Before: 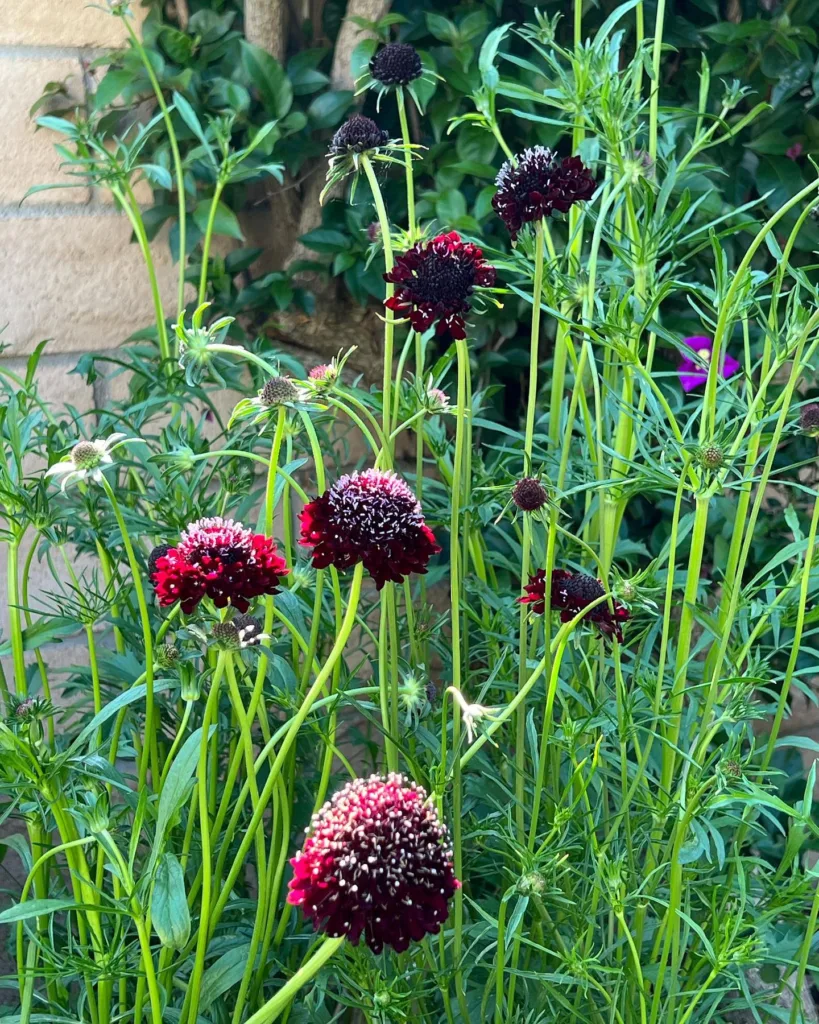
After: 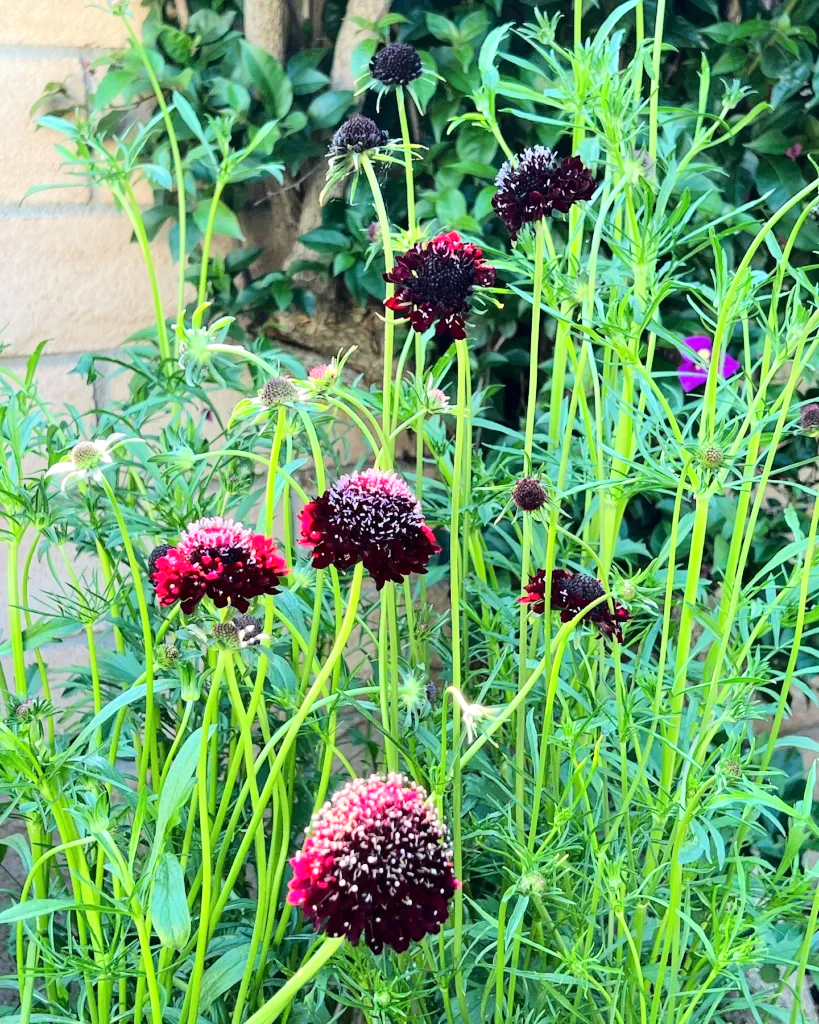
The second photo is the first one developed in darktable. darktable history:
tone equalizer: -7 EV 0.146 EV, -6 EV 0.566 EV, -5 EV 1.18 EV, -4 EV 1.31 EV, -3 EV 1.13 EV, -2 EV 0.6 EV, -1 EV 0.161 EV, edges refinement/feathering 500, mask exposure compensation -1.57 EV, preserve details no
